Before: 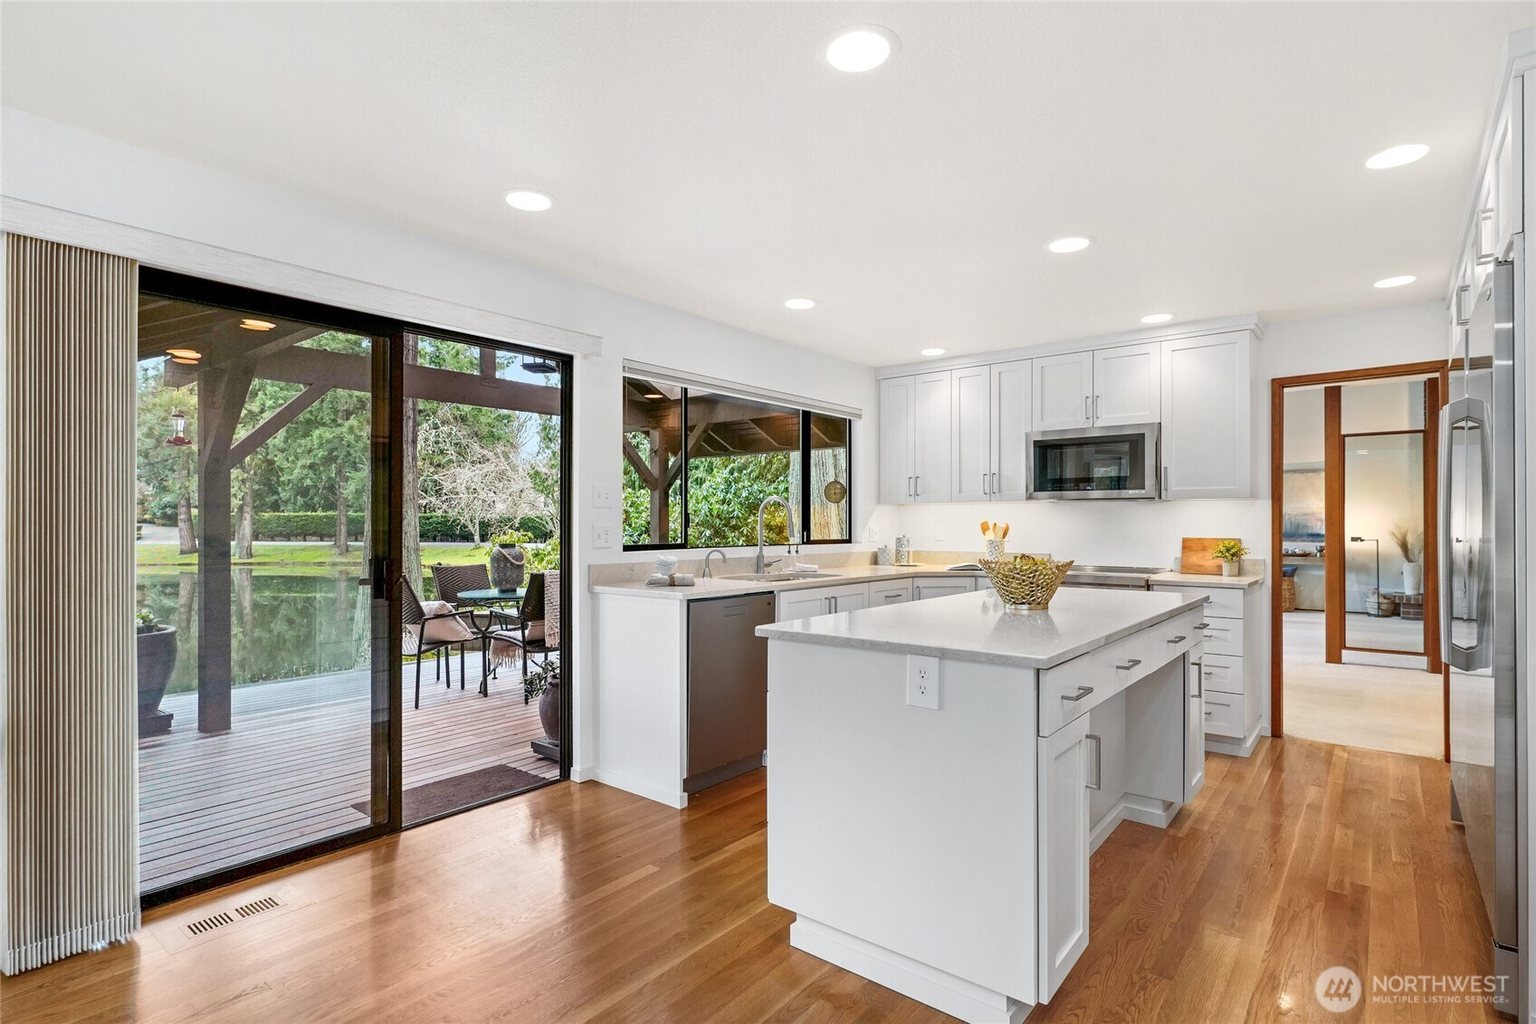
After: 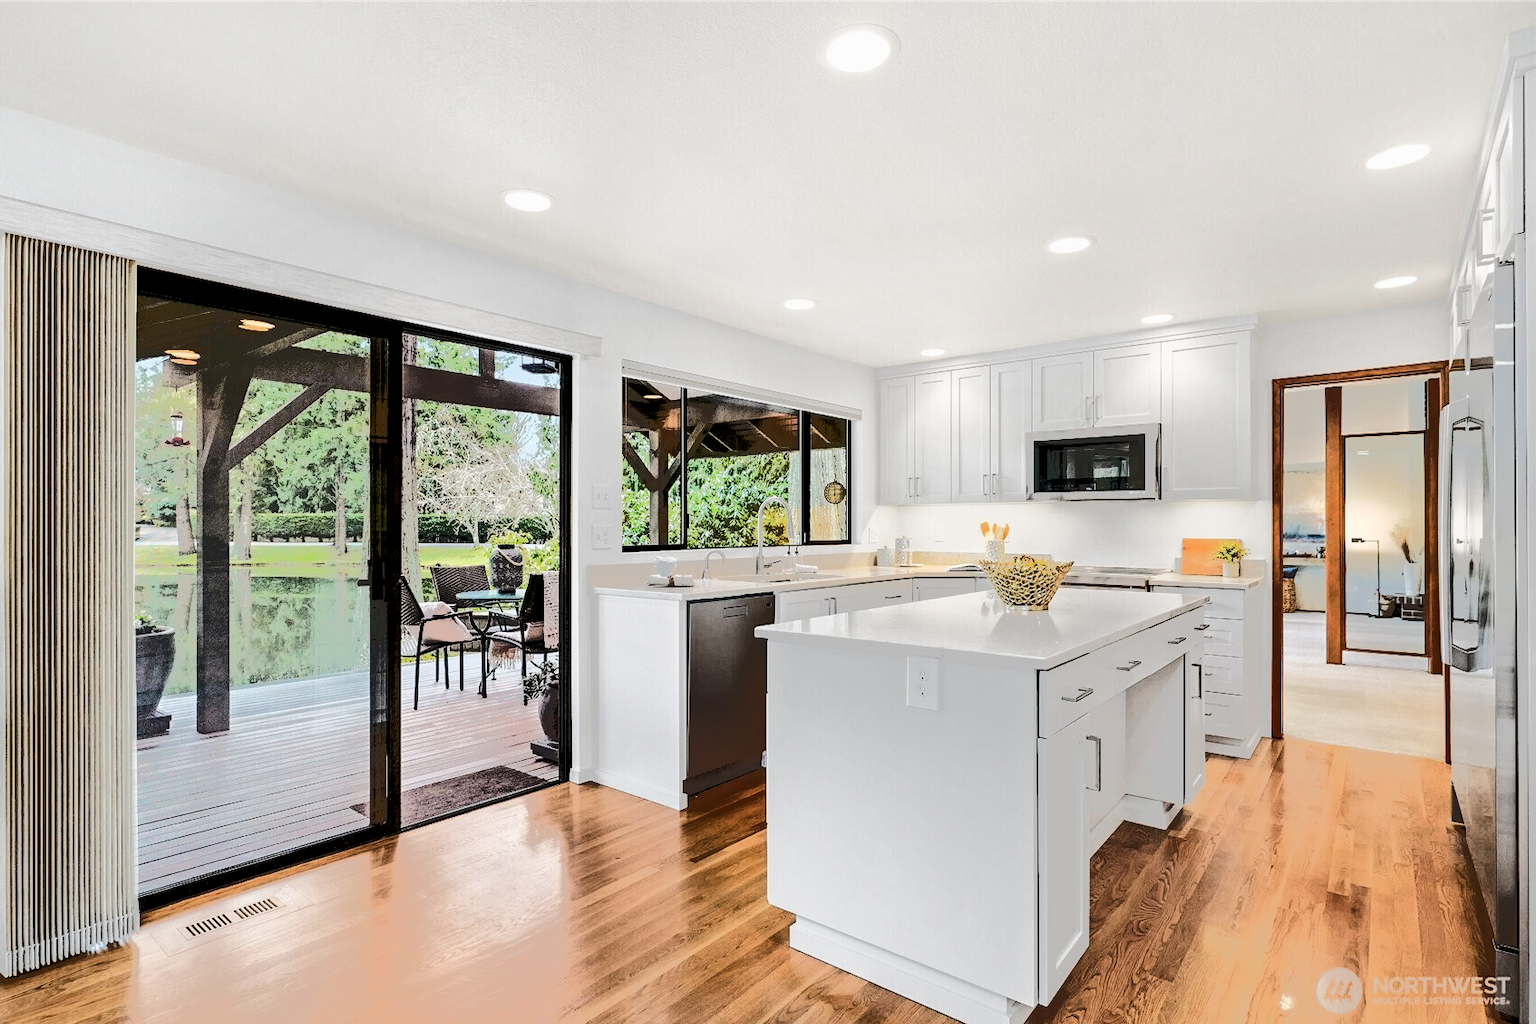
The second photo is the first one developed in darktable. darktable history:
crop: left 0.158%
tone equalizer: -7 EV -0.652 EV, -6 EV 0.999 EV, -5 EV -0.48 EV, -4 EV 0.461 EV, -3 EV 0.434 EV, -2 EV 0.174 EV, -1 EV -0.167 EV, +0 EV -0.365 EV, edges refinement/feathering 500, mask exposure compensation -1.57 EV, preserve details no
filmic rgb: black relative exposure -5.37 EV, white relative exposure 2.85 EV, threshold 5.94 EV, dynamic range scaling -37.49%, hardness 3.98, contrast 1.591, highlights saturation mix -0.778%, enable highlight reconstruction true
